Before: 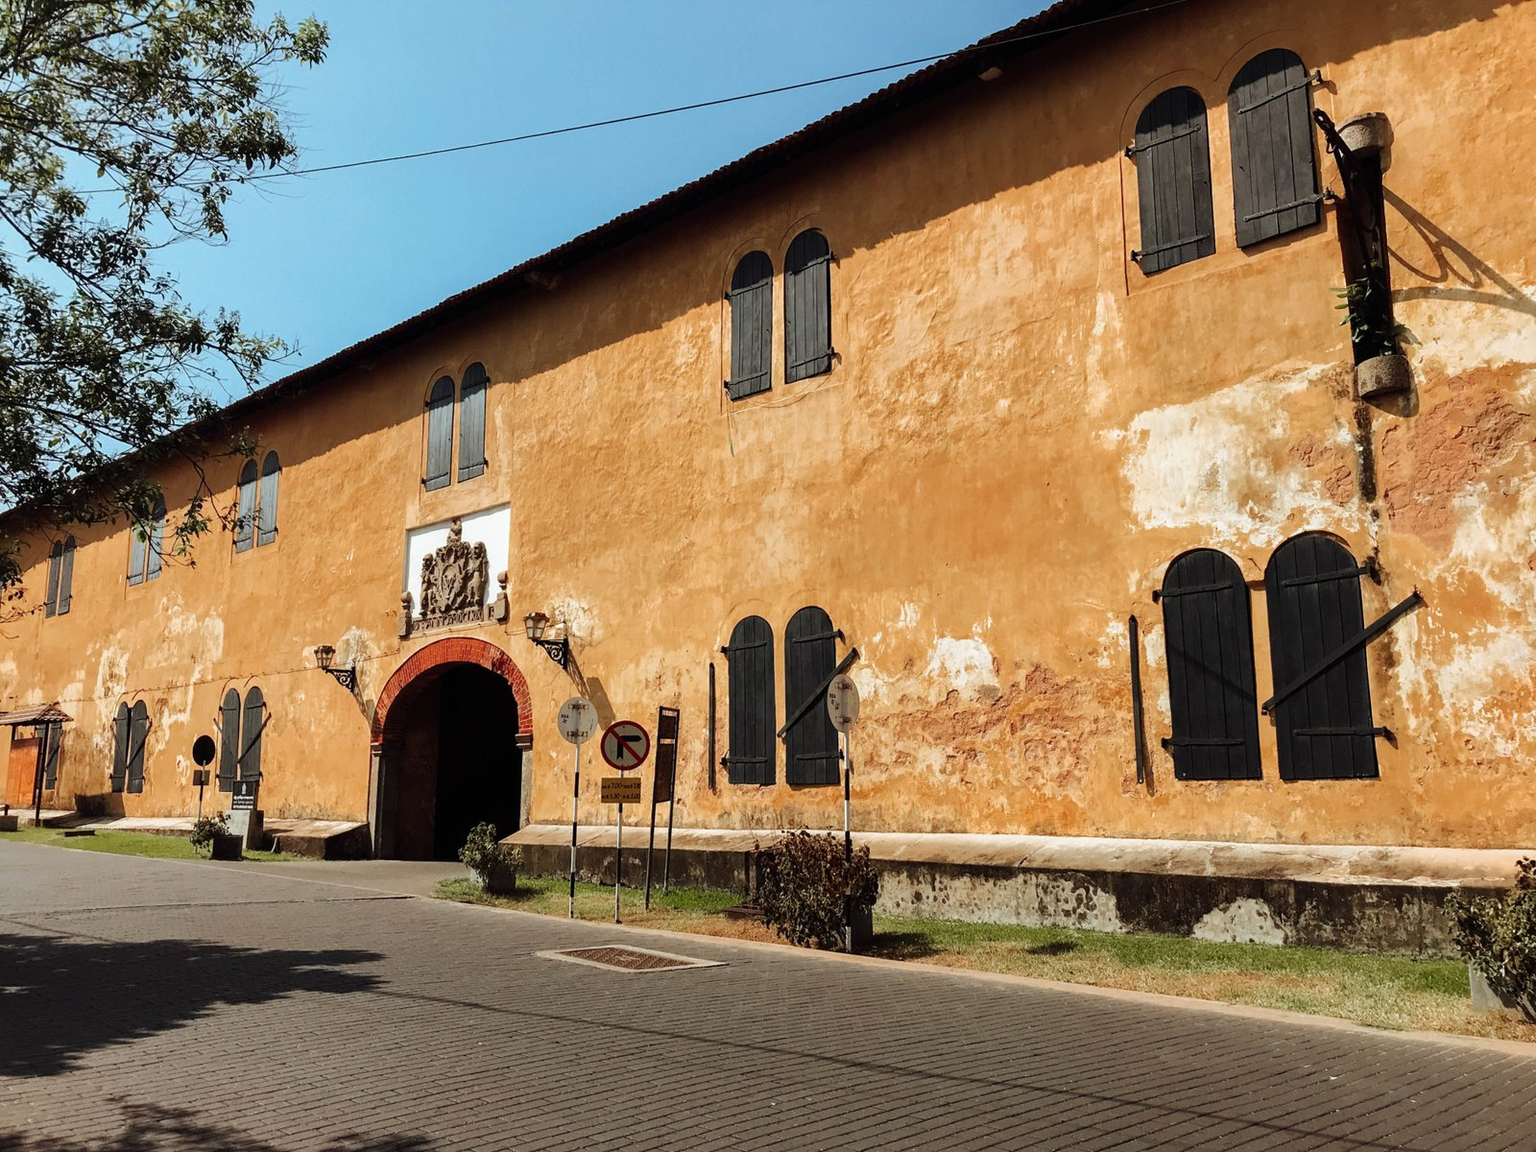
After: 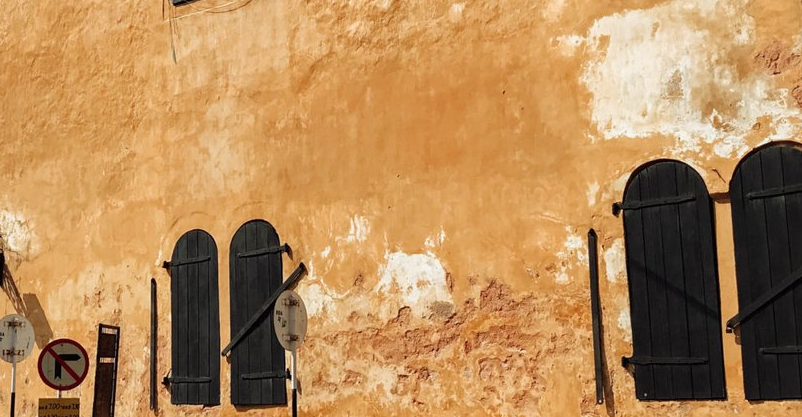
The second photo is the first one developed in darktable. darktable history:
crop: left 36.795%, top 34.359%, right 13.025%, bottom 30.861%
